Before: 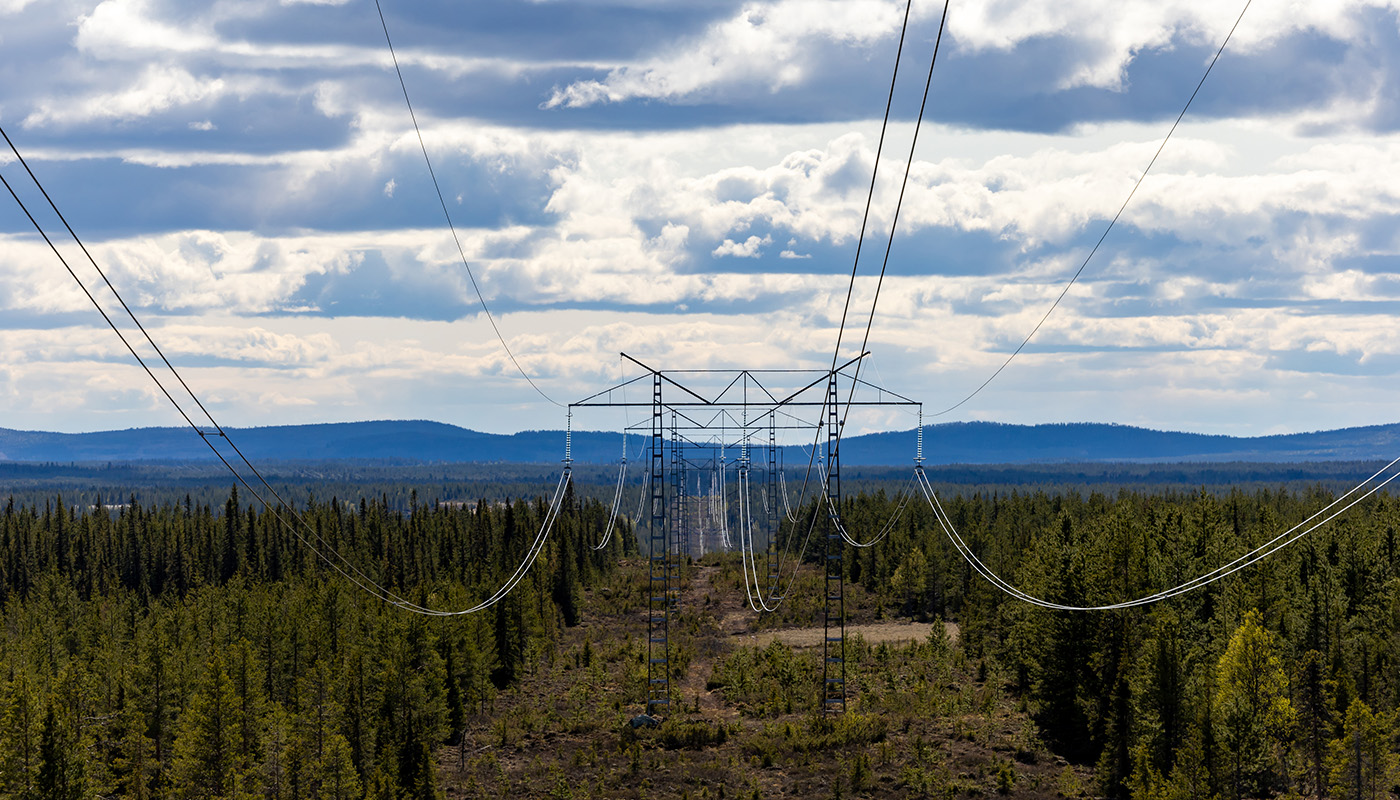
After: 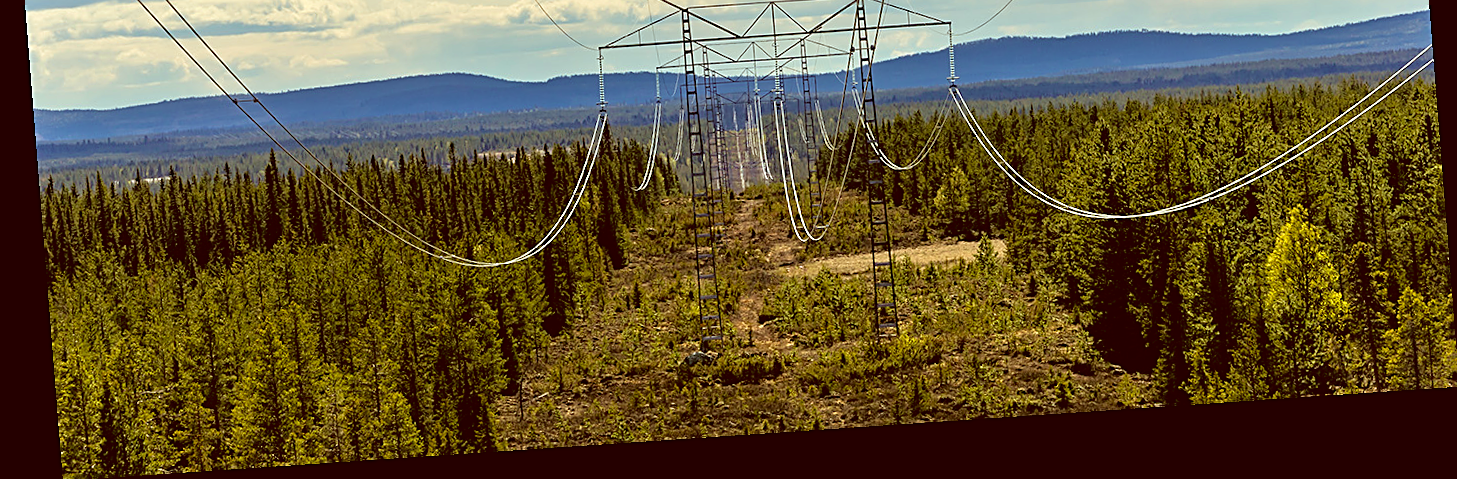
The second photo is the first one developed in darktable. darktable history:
crop and rotate: top 46.237%
color correction: highlights a* -5.3, highlights b* 9.8, shadows a* 9.8, shadows b* 24.26
rotate and perspective: rotation -4.2°, shear 0.006, automatic cropping off
velvia: on, module defaults
haze removal: compatibility mode true, adaptive false
tone equalizer: -7 EV 0.15 EV, -6 EV 0.6 EV, -5 EV 1.15 EV, -4 EV 1.33 EV, -3 EV 1.15 EV, -2 EV 0.6 EV, -1 EV 0.15 EV, mask exposure compensation -0.5 EV
sharpen: on, module defaults
